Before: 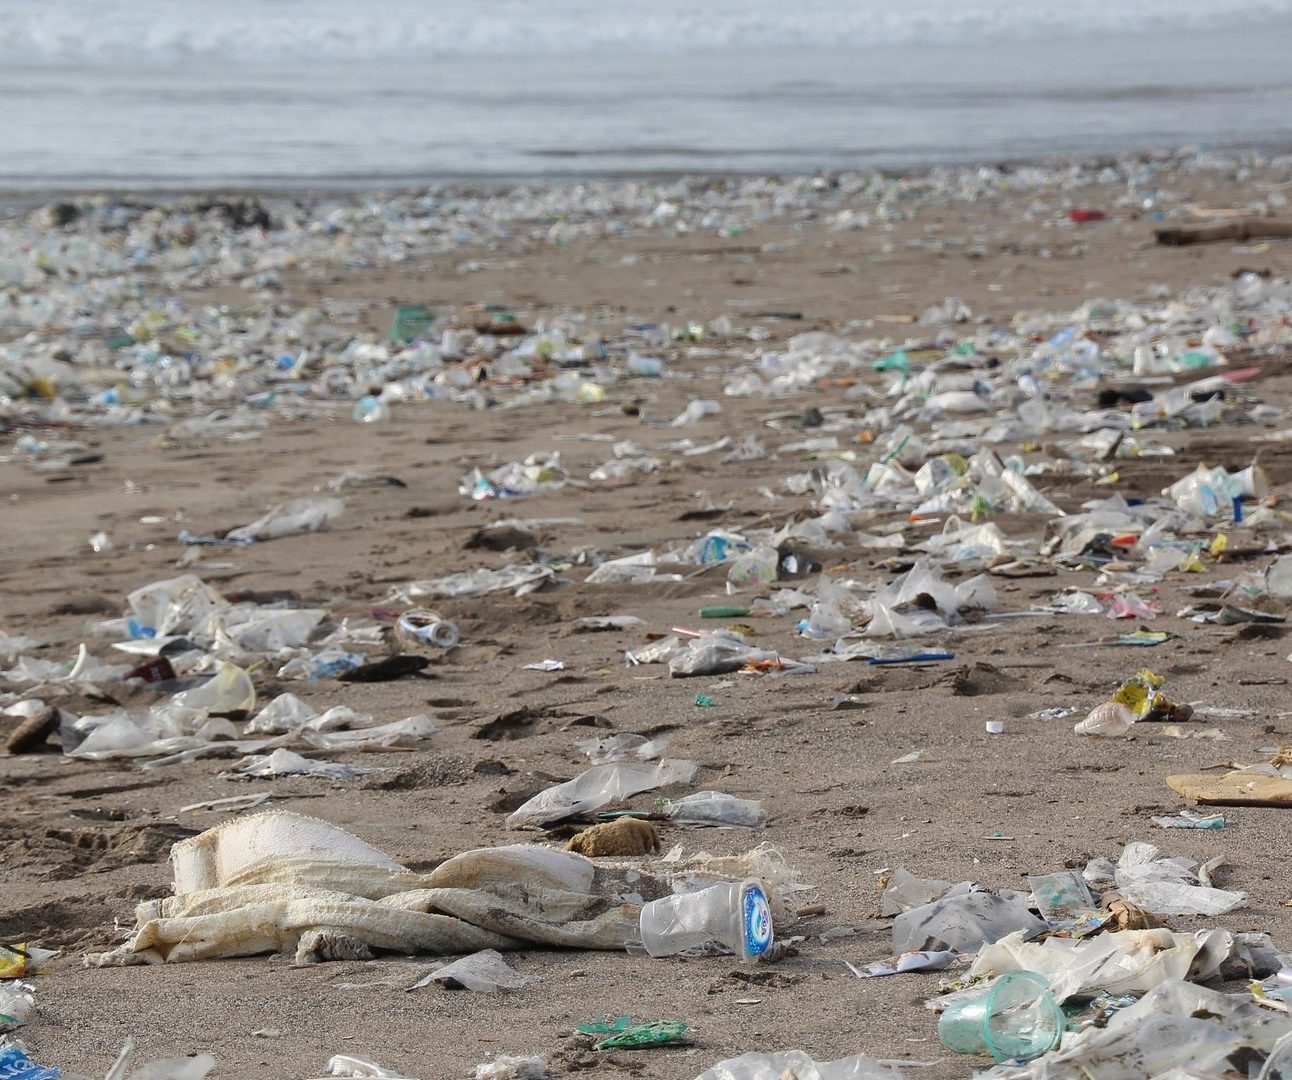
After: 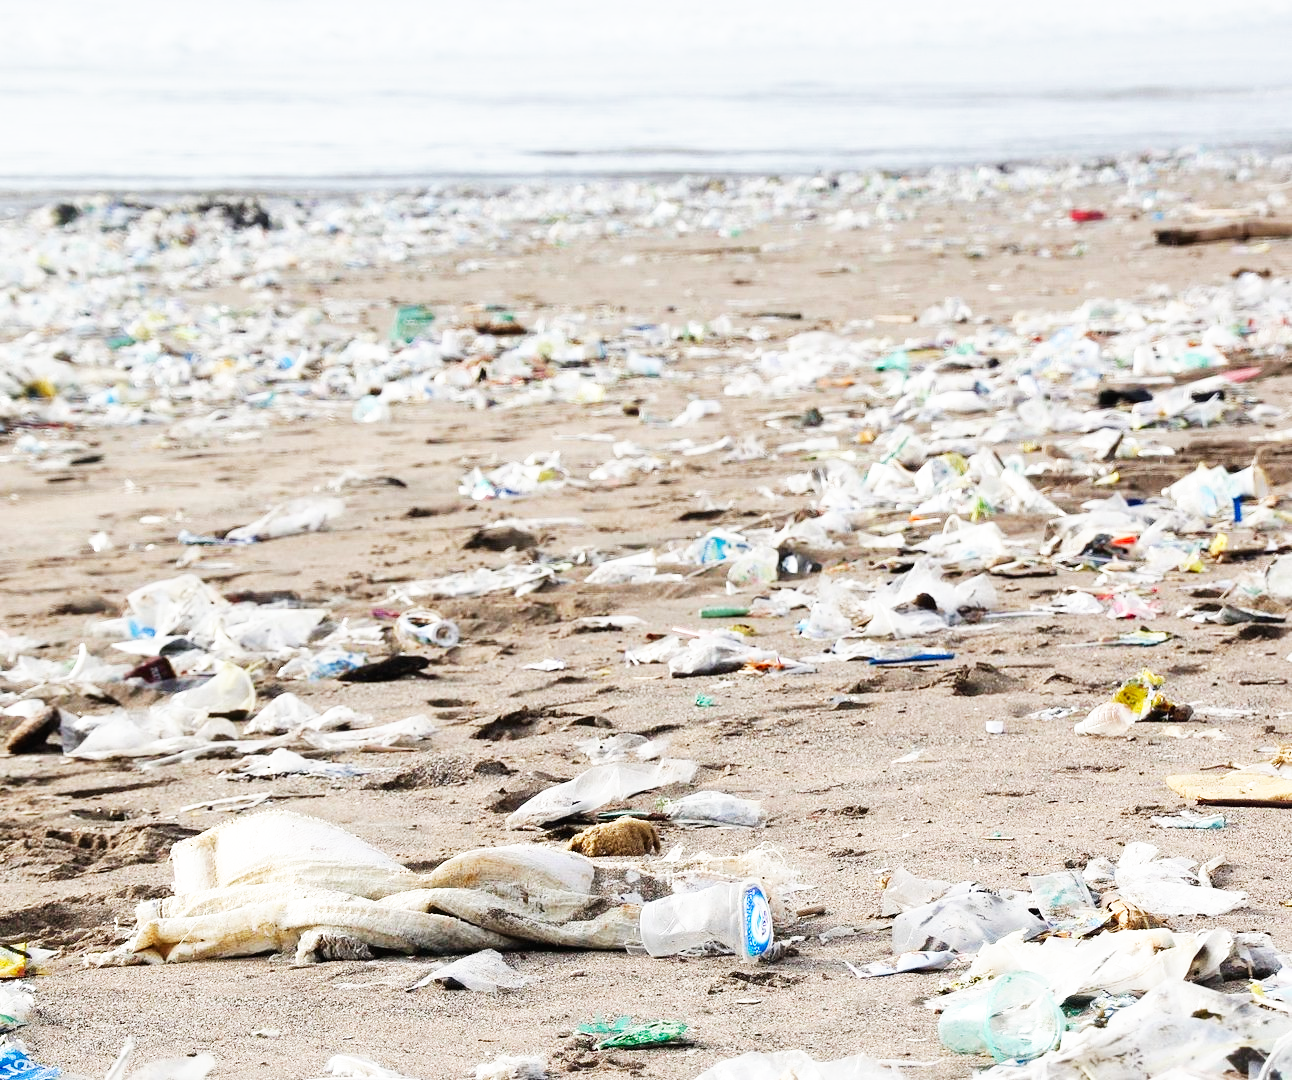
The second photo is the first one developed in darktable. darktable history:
exposure: exposure 0.197 EV, compensate highlight preservation false
base curve: curves: ch0 [(0, 0) (0.007, 0.004) (0.027, 0.03) (0.046, 0.07) (0.207, 0.54) (0.442, 0.872) (0.673, 0.972) (1, 1)], preserve colors none
